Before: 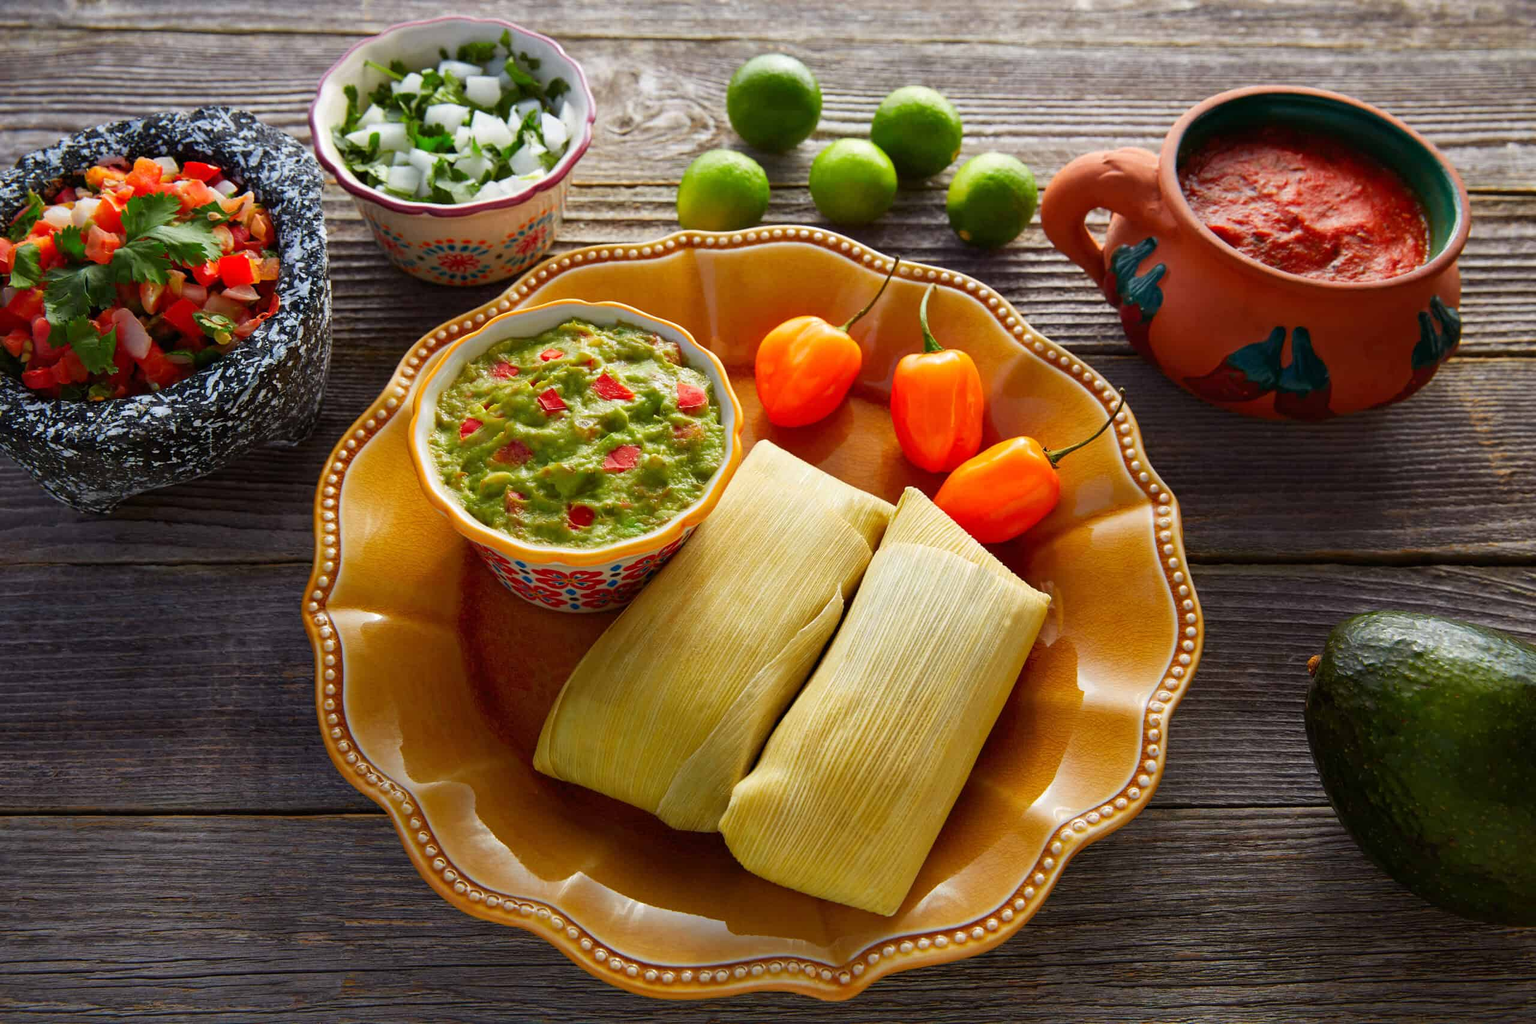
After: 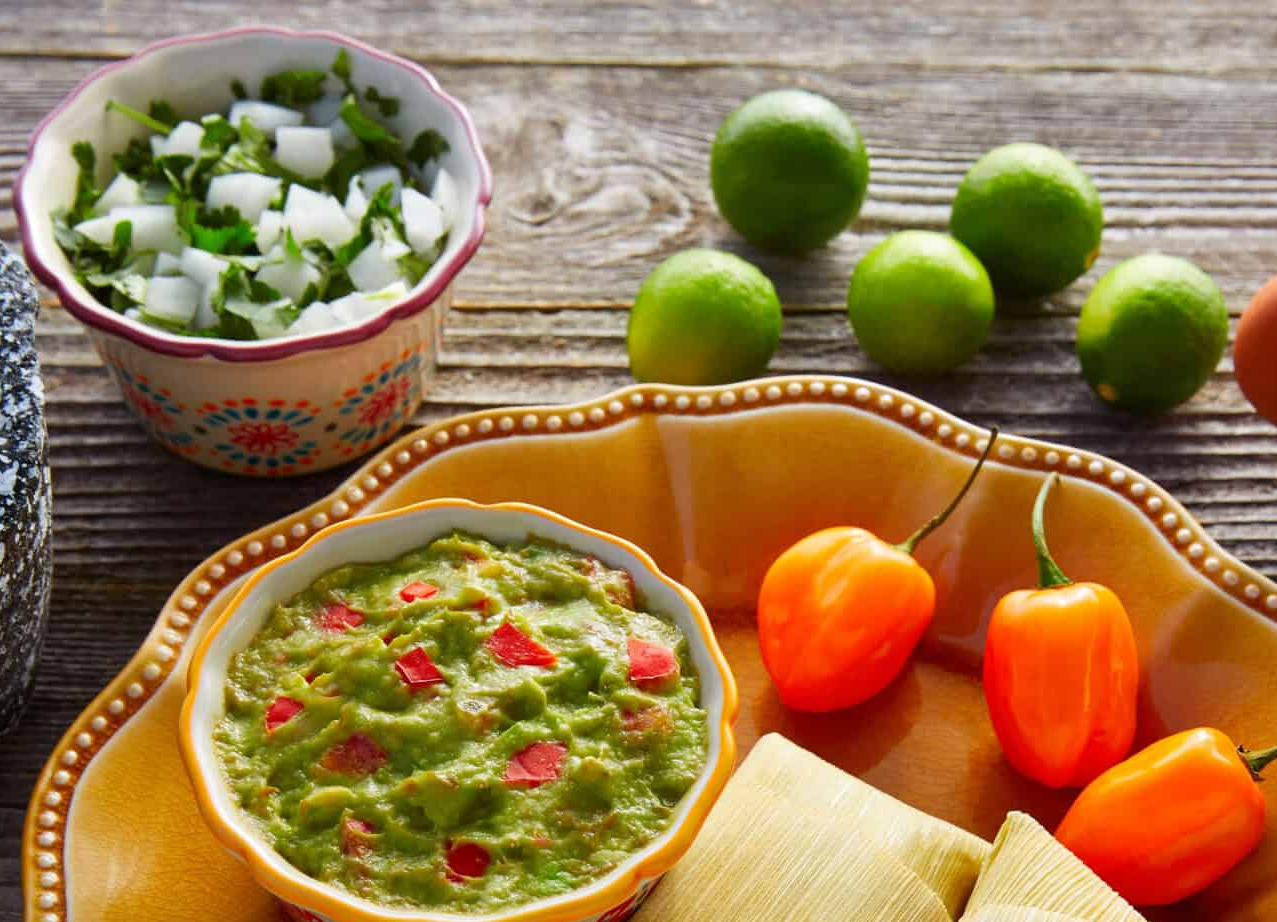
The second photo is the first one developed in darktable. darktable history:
crop: left 19.599%, right 30.506%, bottom 45.984%
